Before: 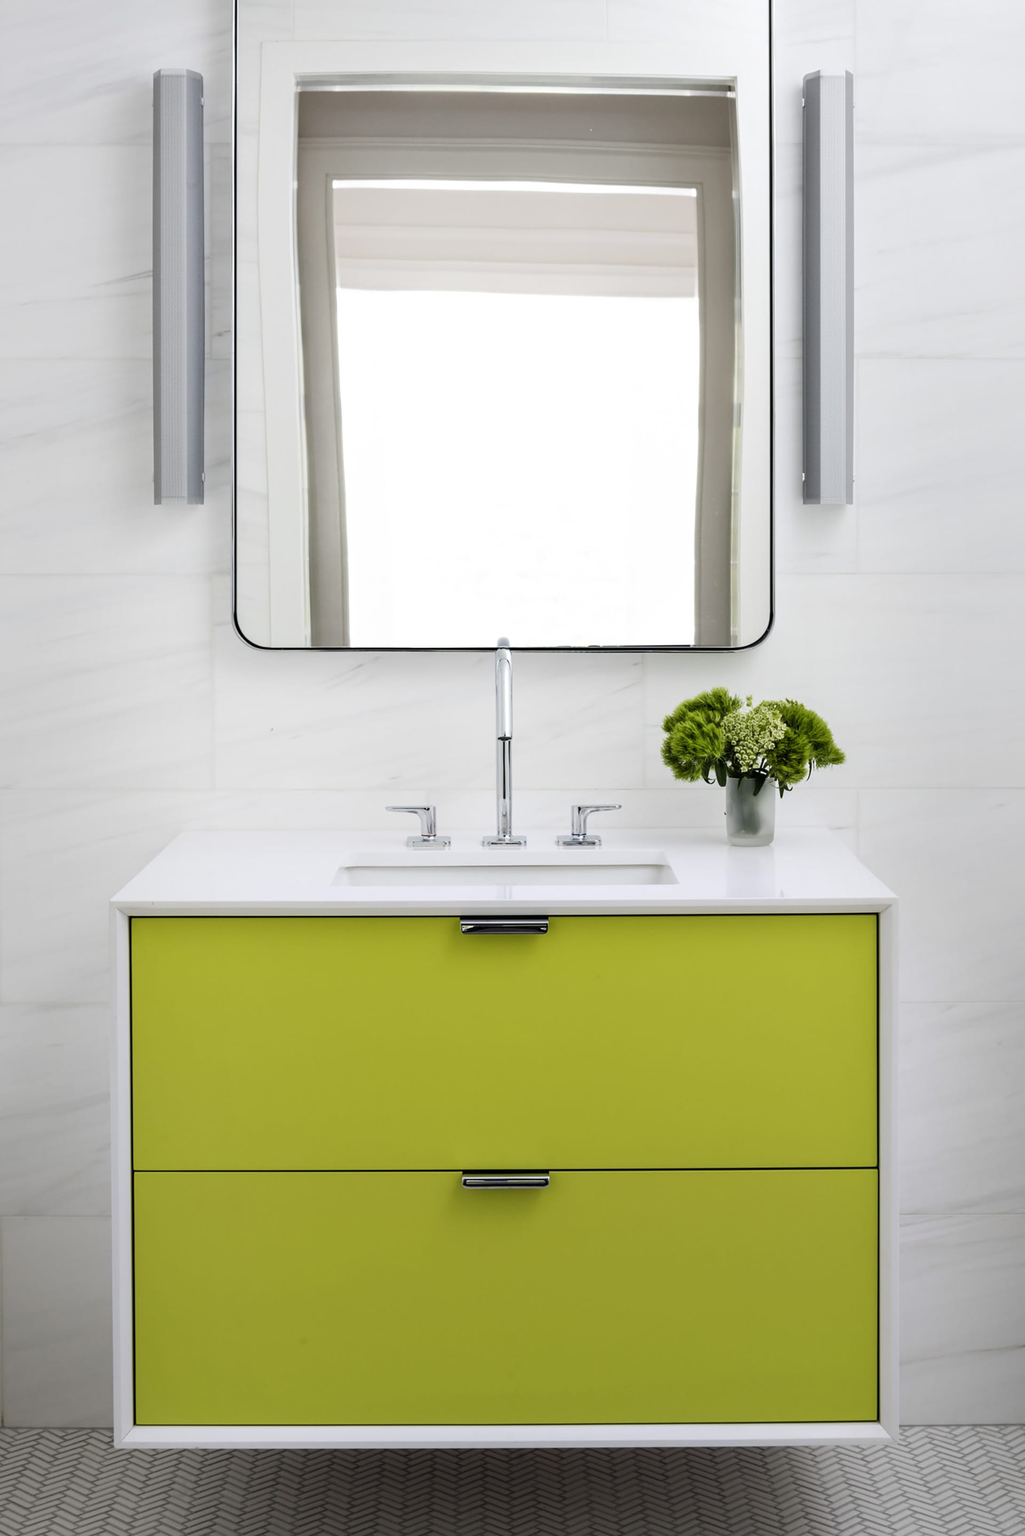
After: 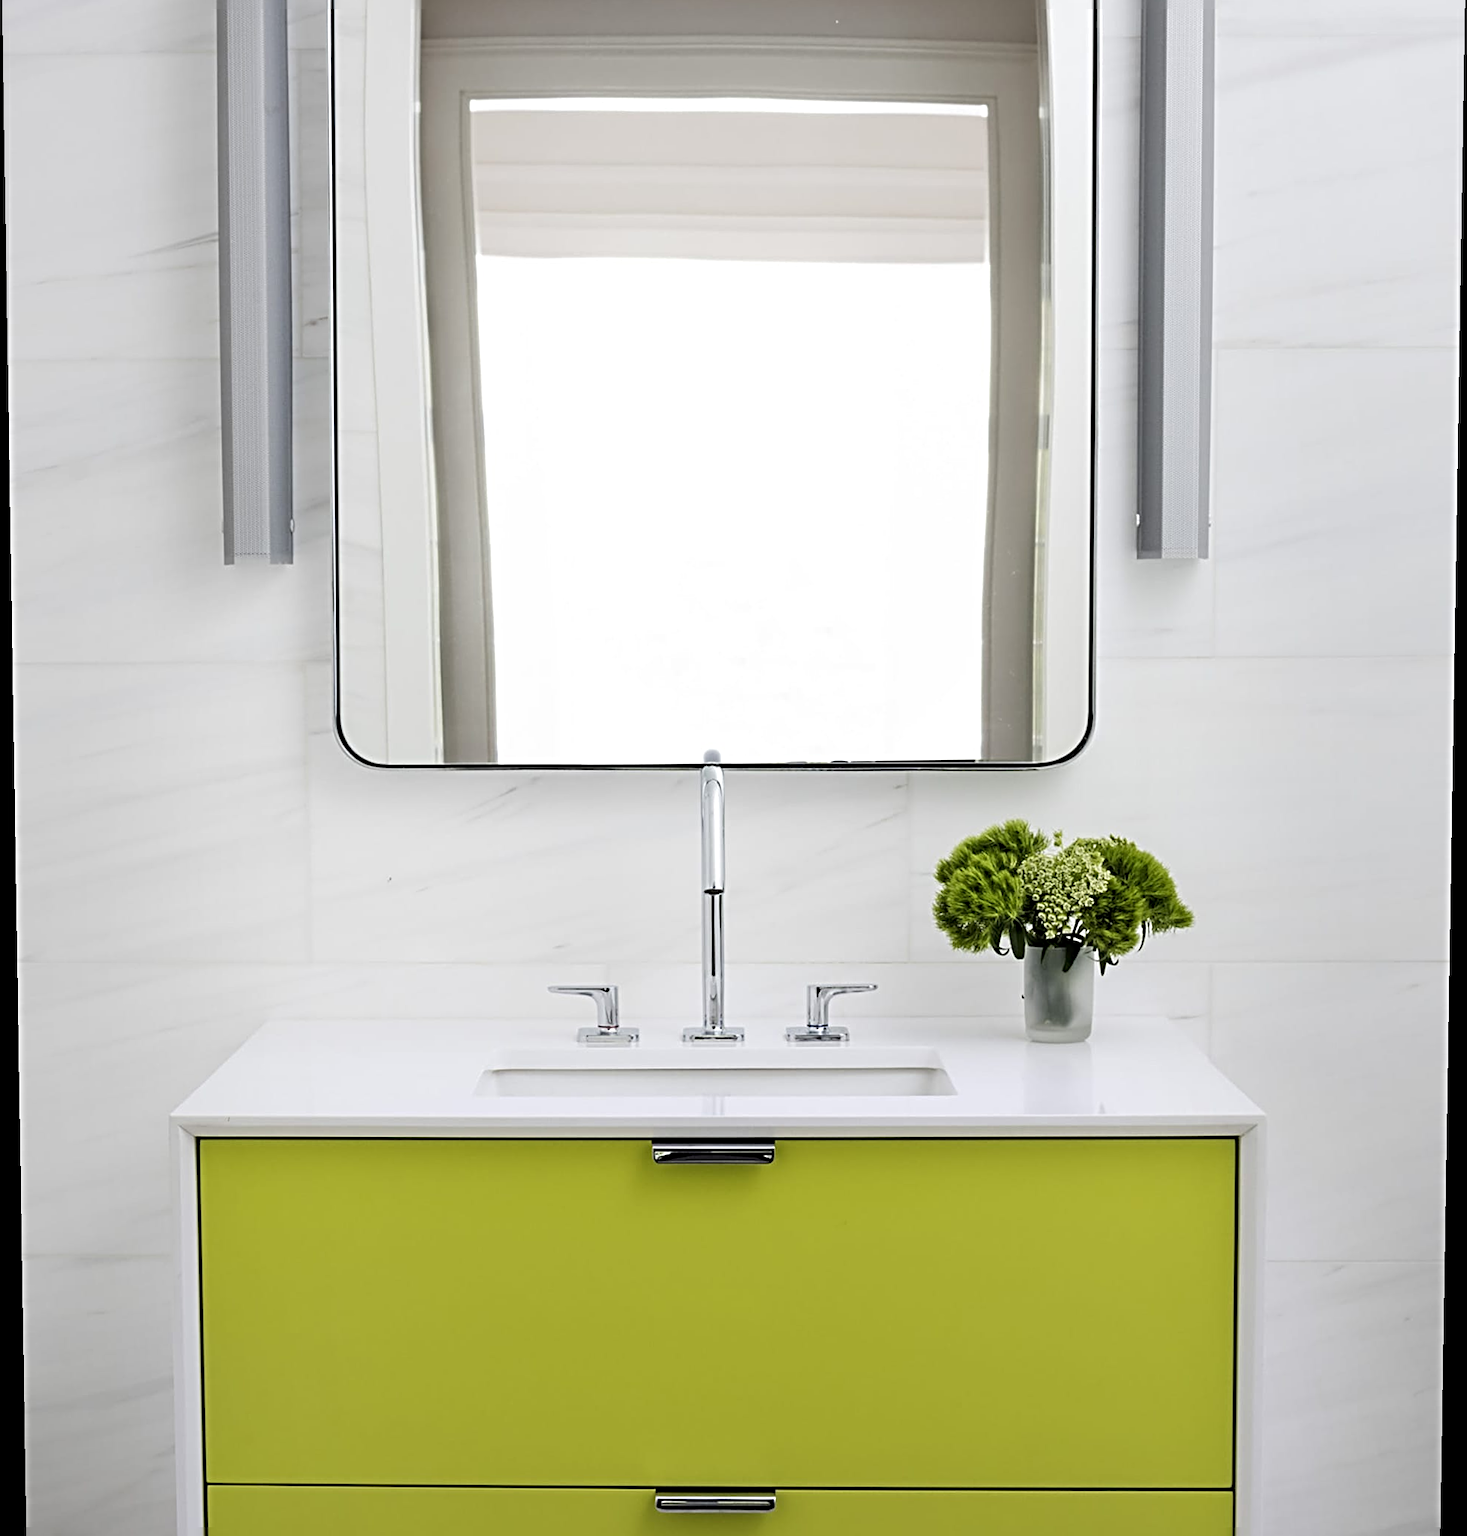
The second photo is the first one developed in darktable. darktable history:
rotate and perspective: lens shift (vertical) 0.048, lens shift (horizontal) -0.024, automatic cropping off
crop and rotate: top 8.293%, bottom 20.996%
sharpen: radius 4.883
